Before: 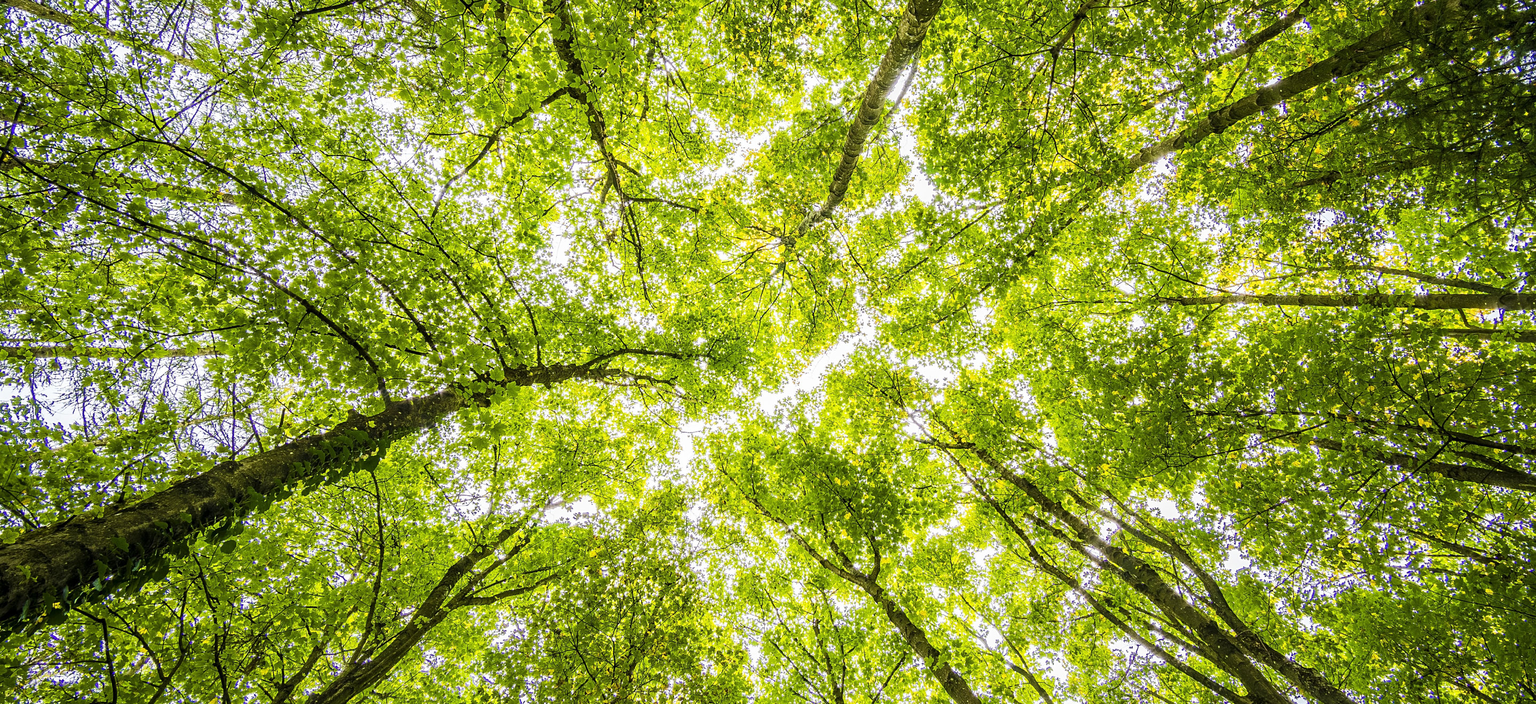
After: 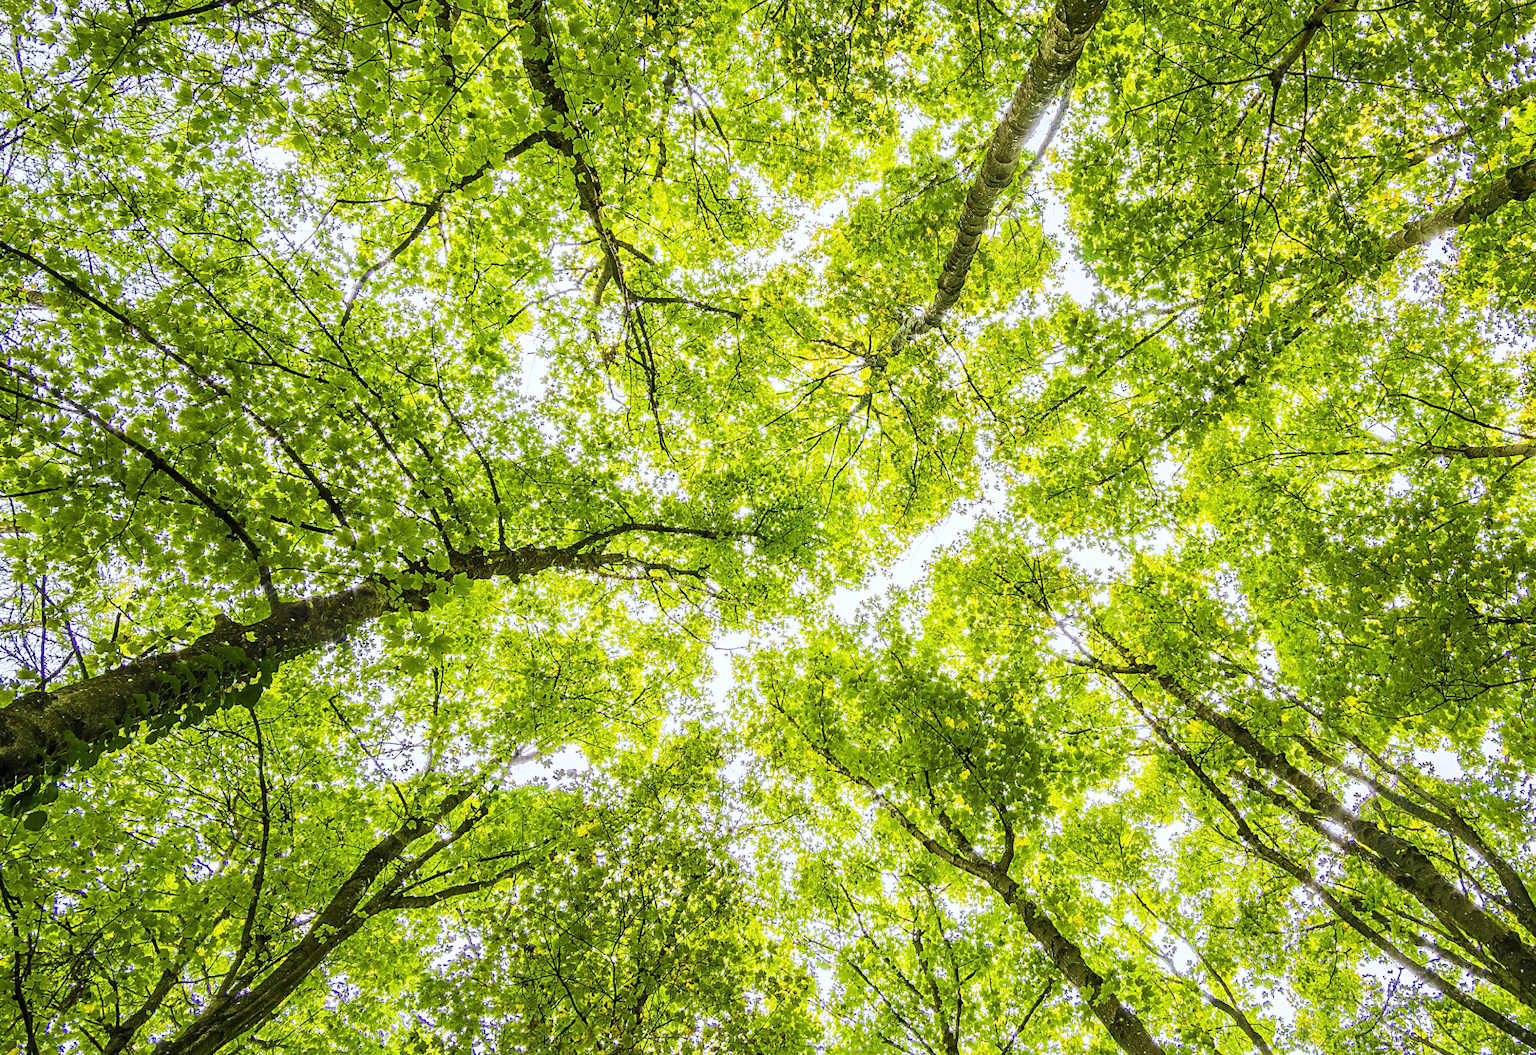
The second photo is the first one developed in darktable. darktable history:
white balance: red 0.974, blue 1.044
crop and rotate: left 13.342%, right 19.991%
